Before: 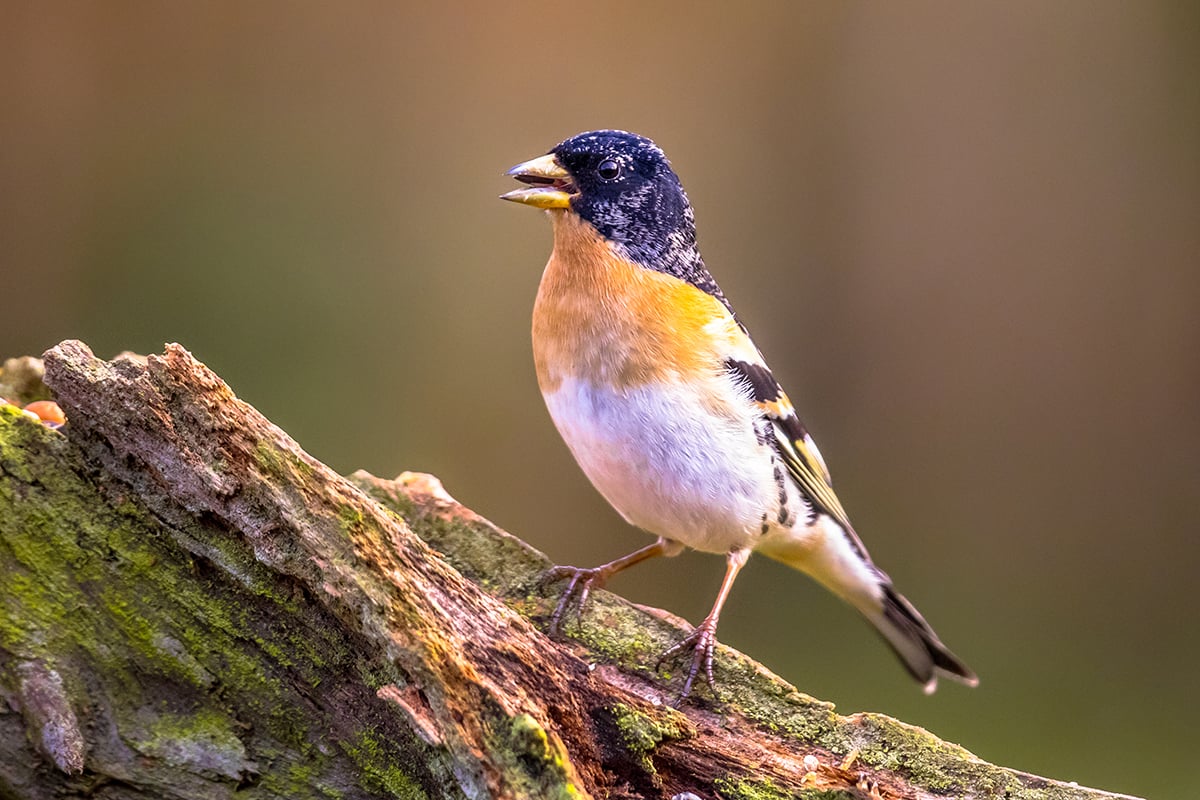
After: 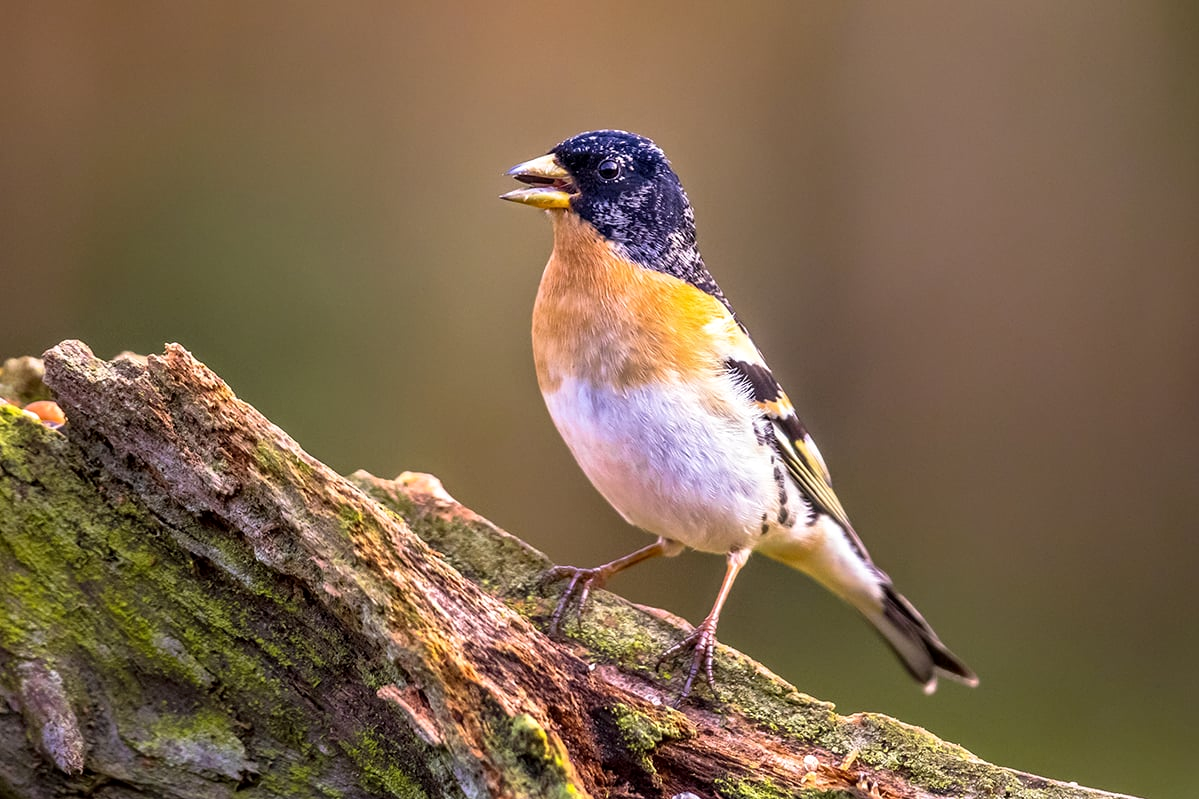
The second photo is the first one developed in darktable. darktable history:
local contrast: mode bilateral grid, contrast 28, coarseness 16, detail 115%, midtone range 0.2
